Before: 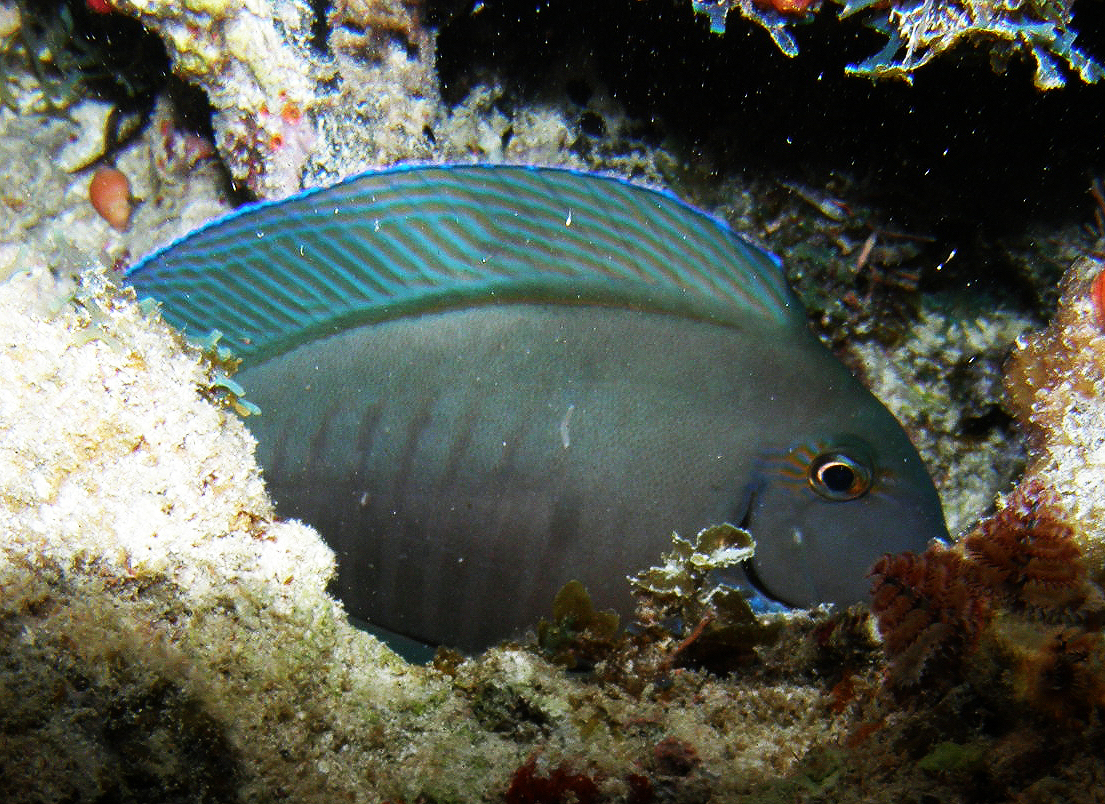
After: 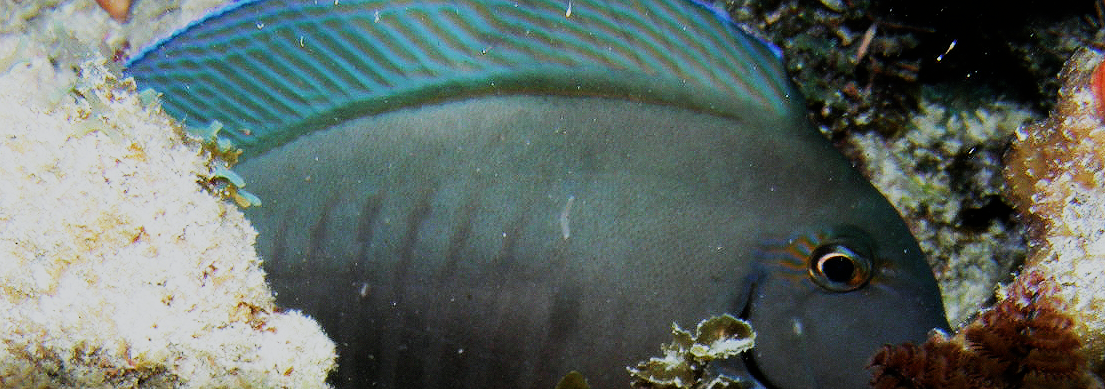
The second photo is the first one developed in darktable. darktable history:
filmic rgb: black relative exposure -7.65 EV, white relative exposure 4.56 EV, hardness 3.61
crop and rotate: top 26.056%, bottom 25.543%
white balance: red 0.988, blue 1.017
